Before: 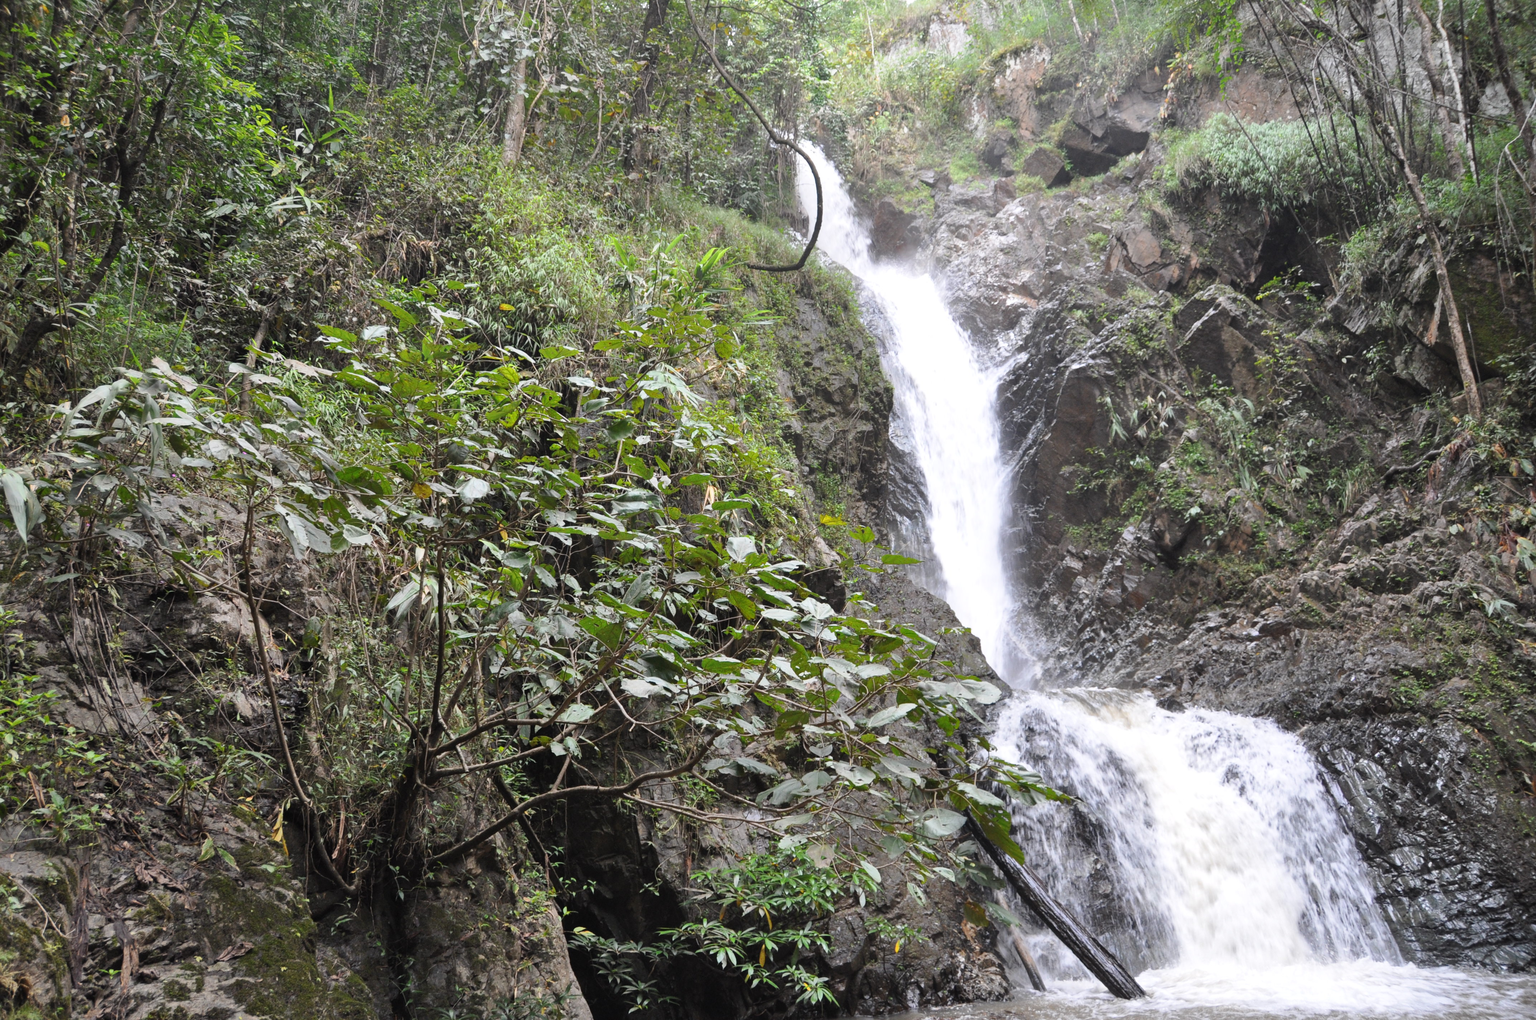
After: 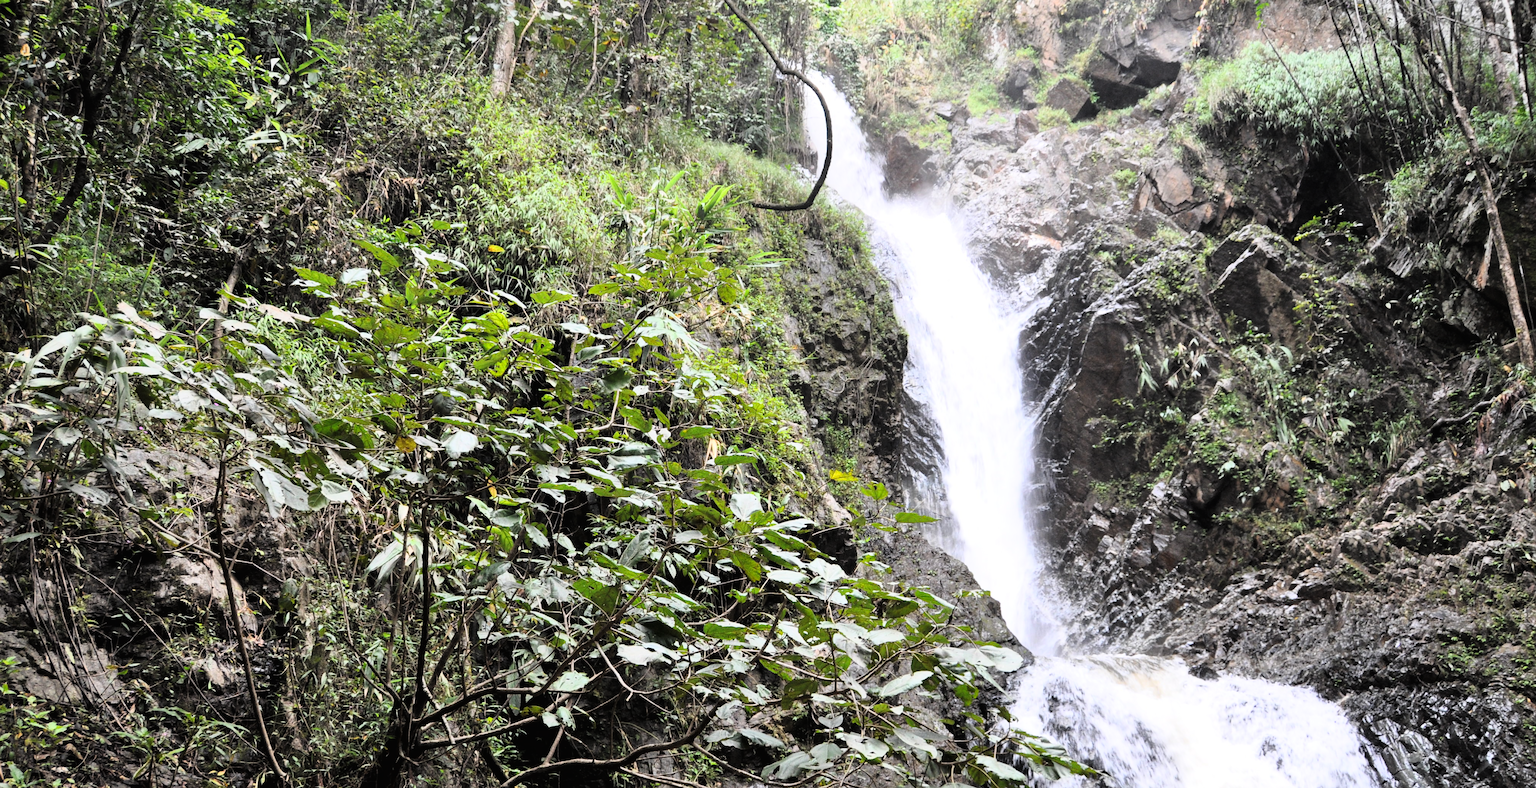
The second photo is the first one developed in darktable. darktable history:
tone curve: curves: ch0 [(0.016, 0.011) (0.094, 0.016) (0.469, 0.508) (0.721, 0.862) (1, 1)], color space Lab, linked channels, preserve colors none
crop: left 2.737%, top 7.287%, right 3.421%, bottom 20.179%
